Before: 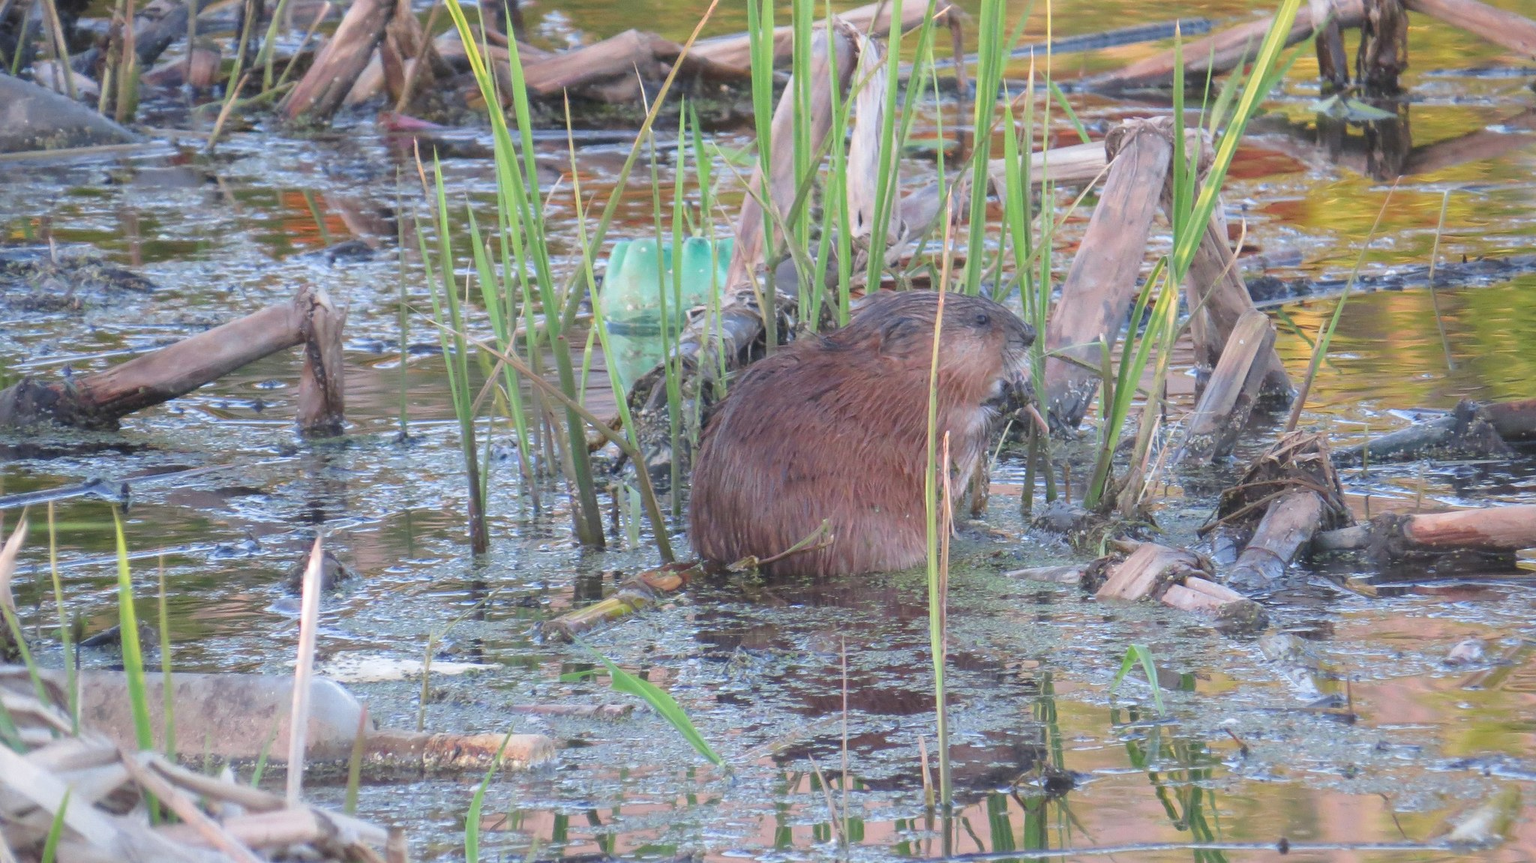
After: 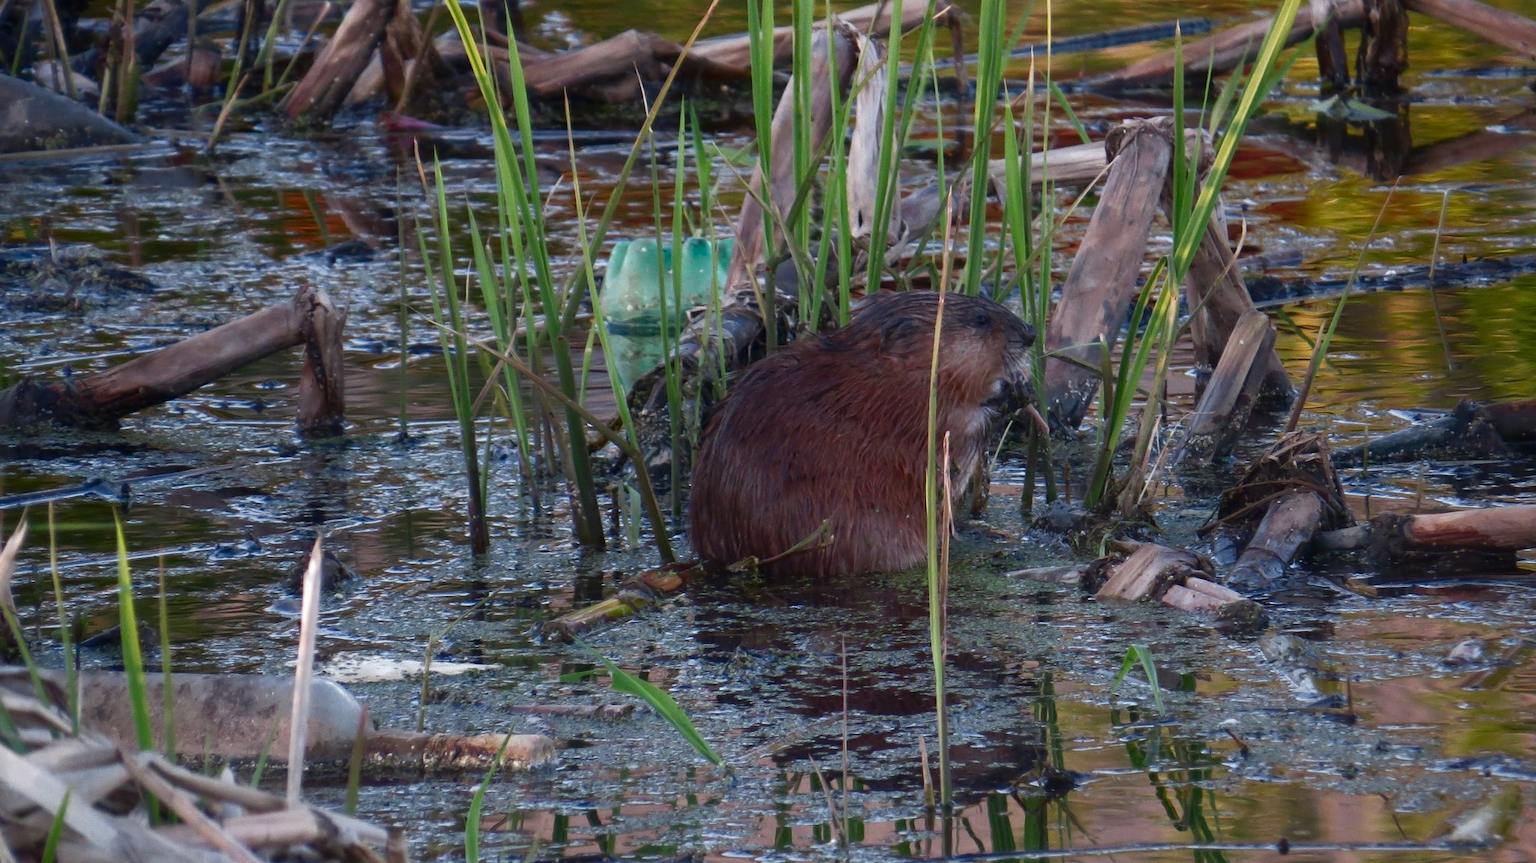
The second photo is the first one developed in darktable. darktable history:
contrast brightness saturation: brightness -0.529
